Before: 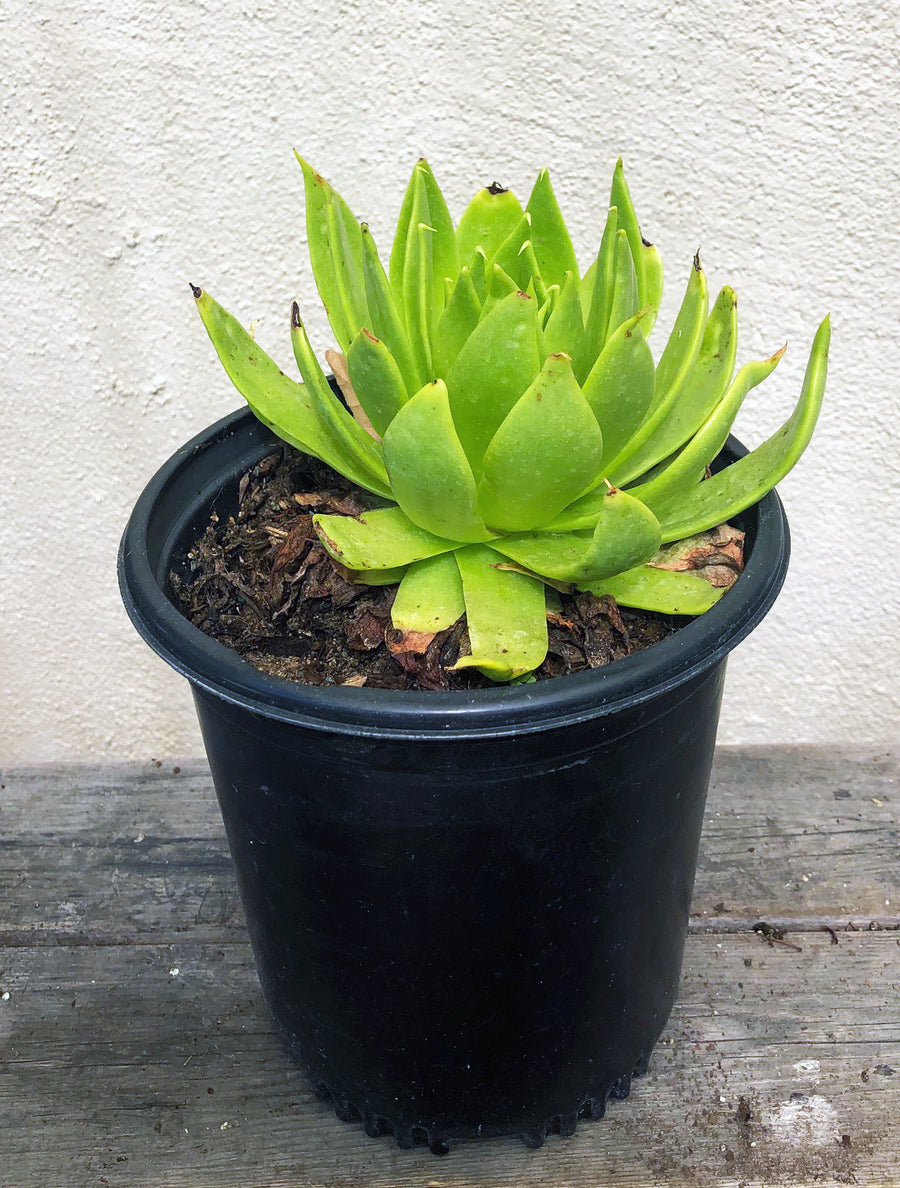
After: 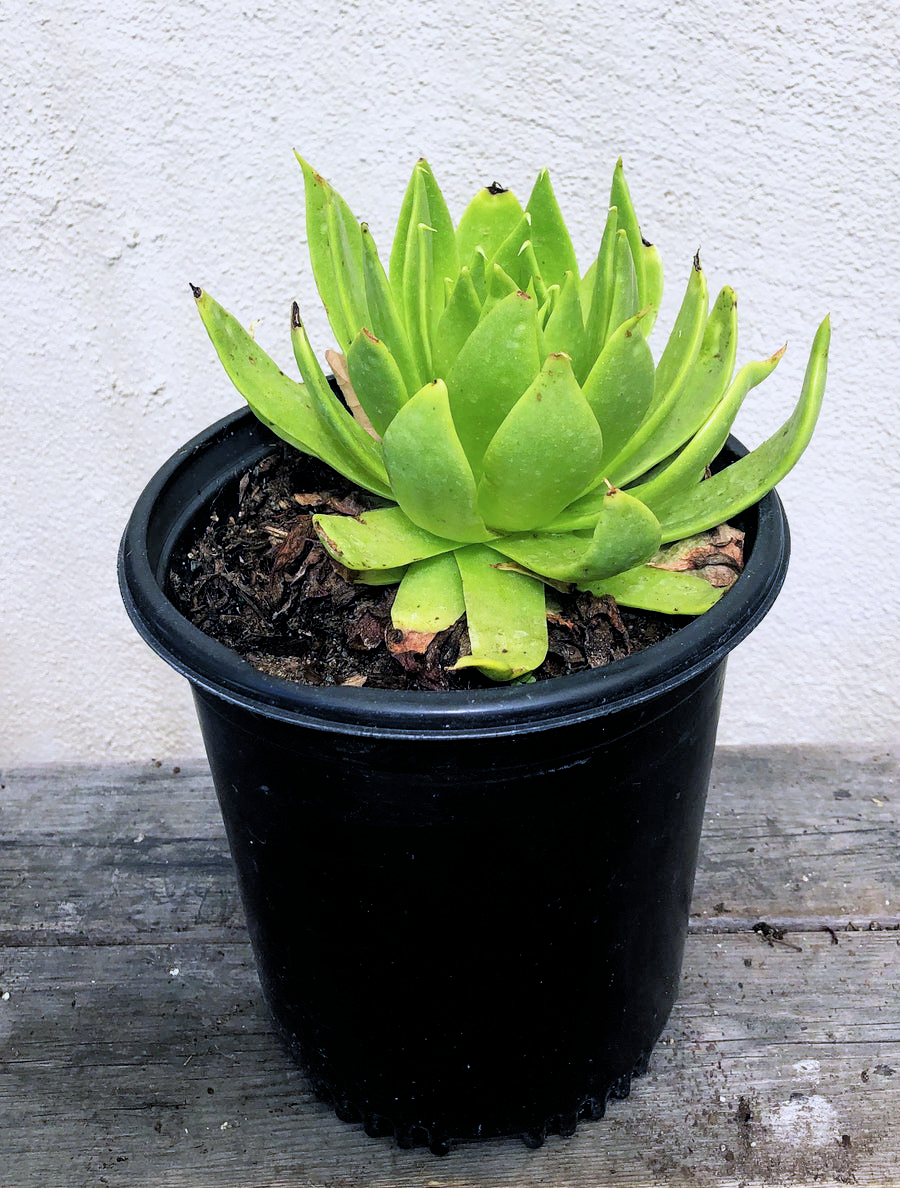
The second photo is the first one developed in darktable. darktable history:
filmic rgb: black relative exposure -4.93 EV, white relative exposure 2.84 EV, hardness 3.72
color calibration: illuminant as shot in camera, x 0.358, y 0.373, temperature 4628.91 K
